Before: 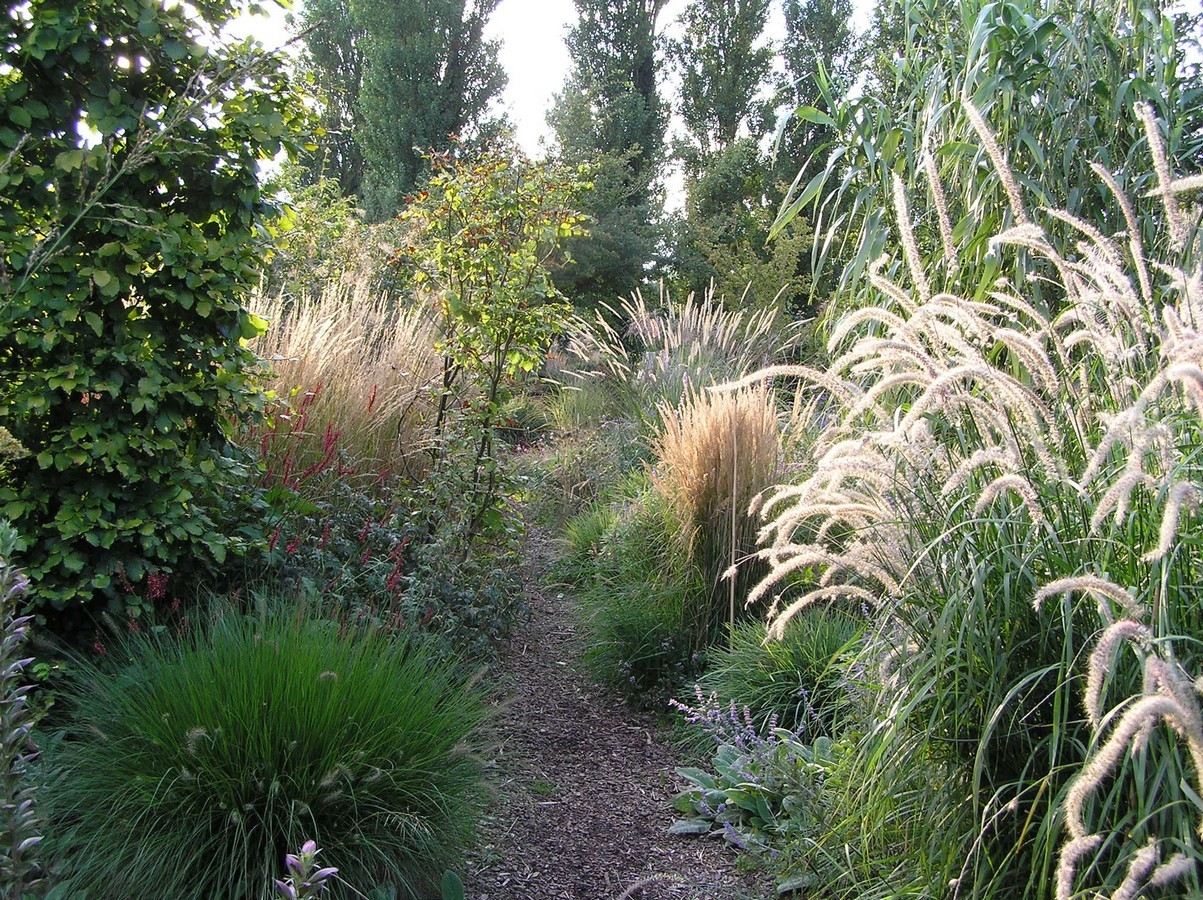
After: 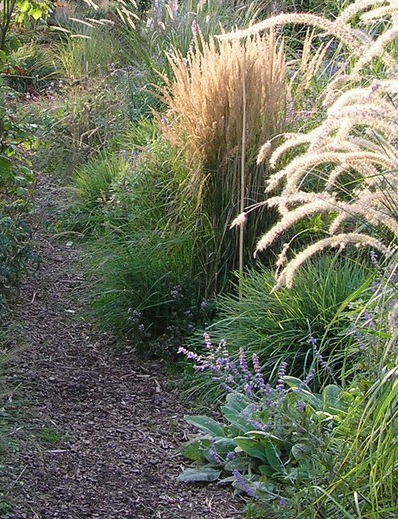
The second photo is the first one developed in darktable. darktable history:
velvia: strength 15%
crop: left 40.878%, top 39.176%, right 25.993%, bottom 3.081%
